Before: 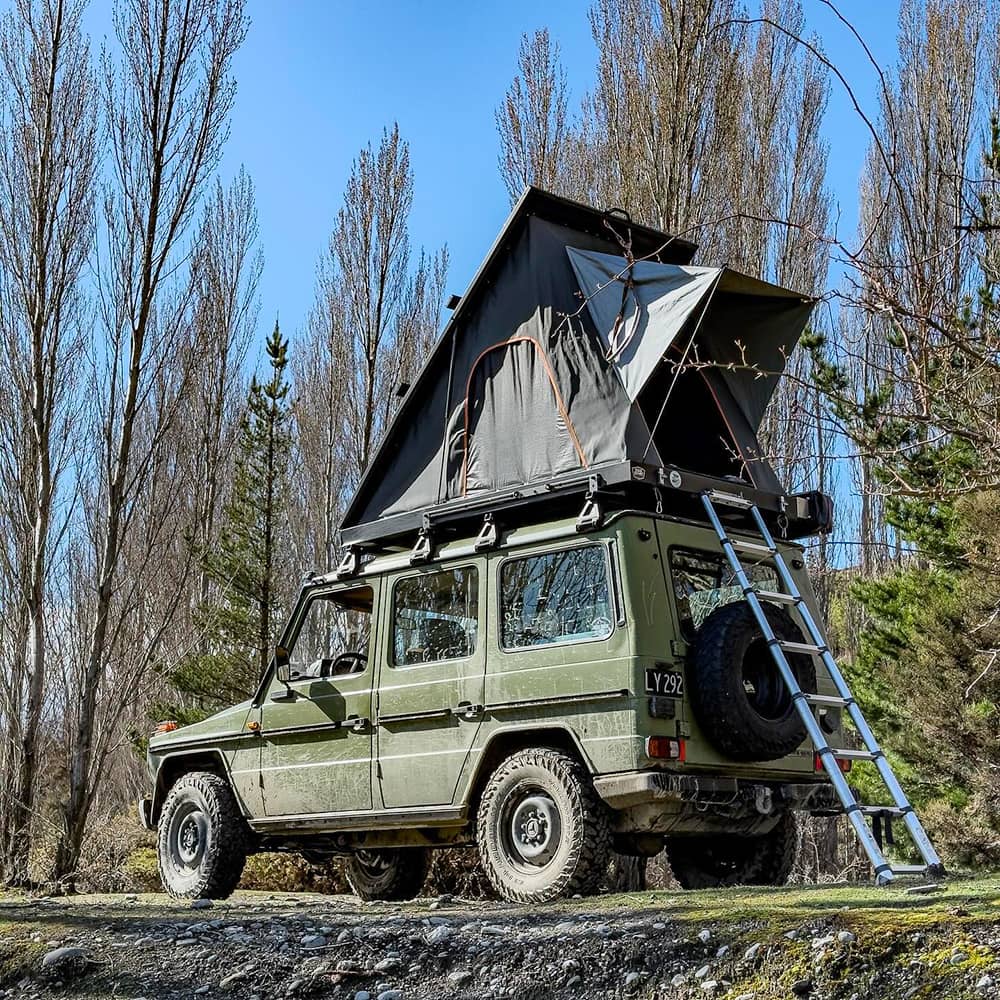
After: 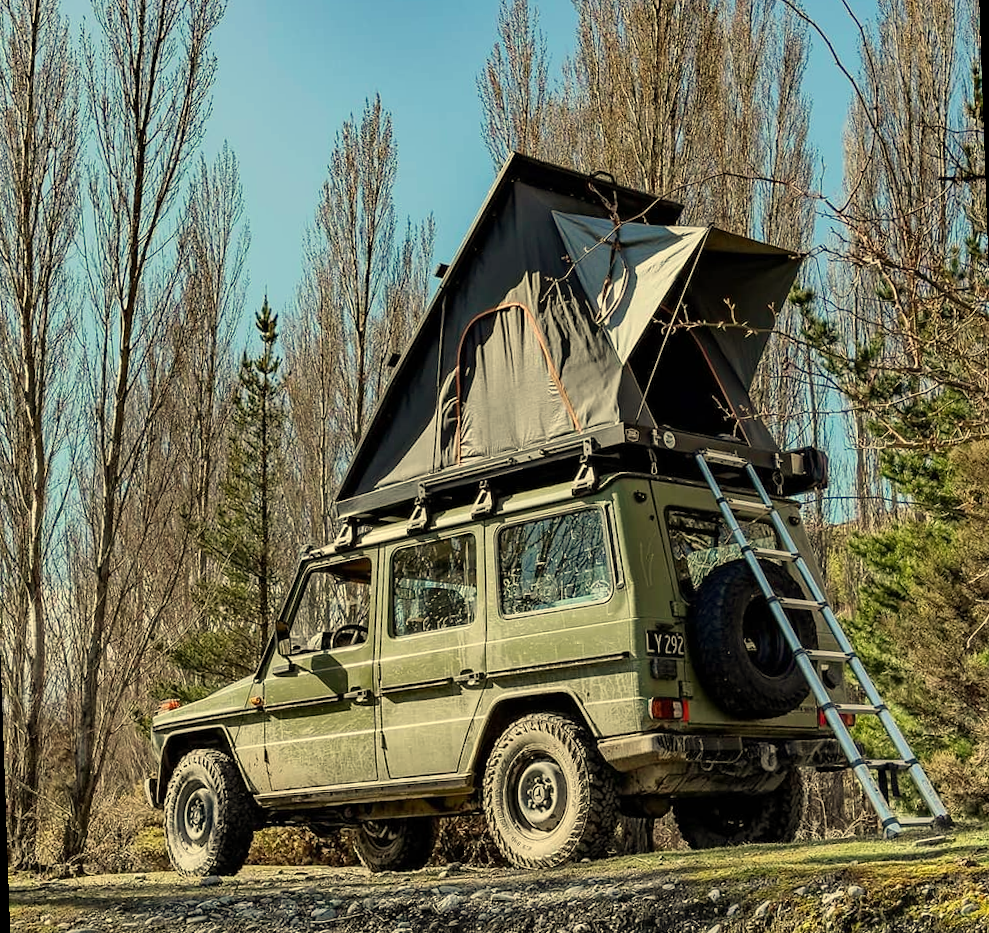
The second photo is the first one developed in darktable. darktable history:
rotate and perspective: rotation -2°, crop left 0.022, crop right 0.978, crop top 0.049, crop bottom 0.951
white balance: red 1.08, blue 0.791
